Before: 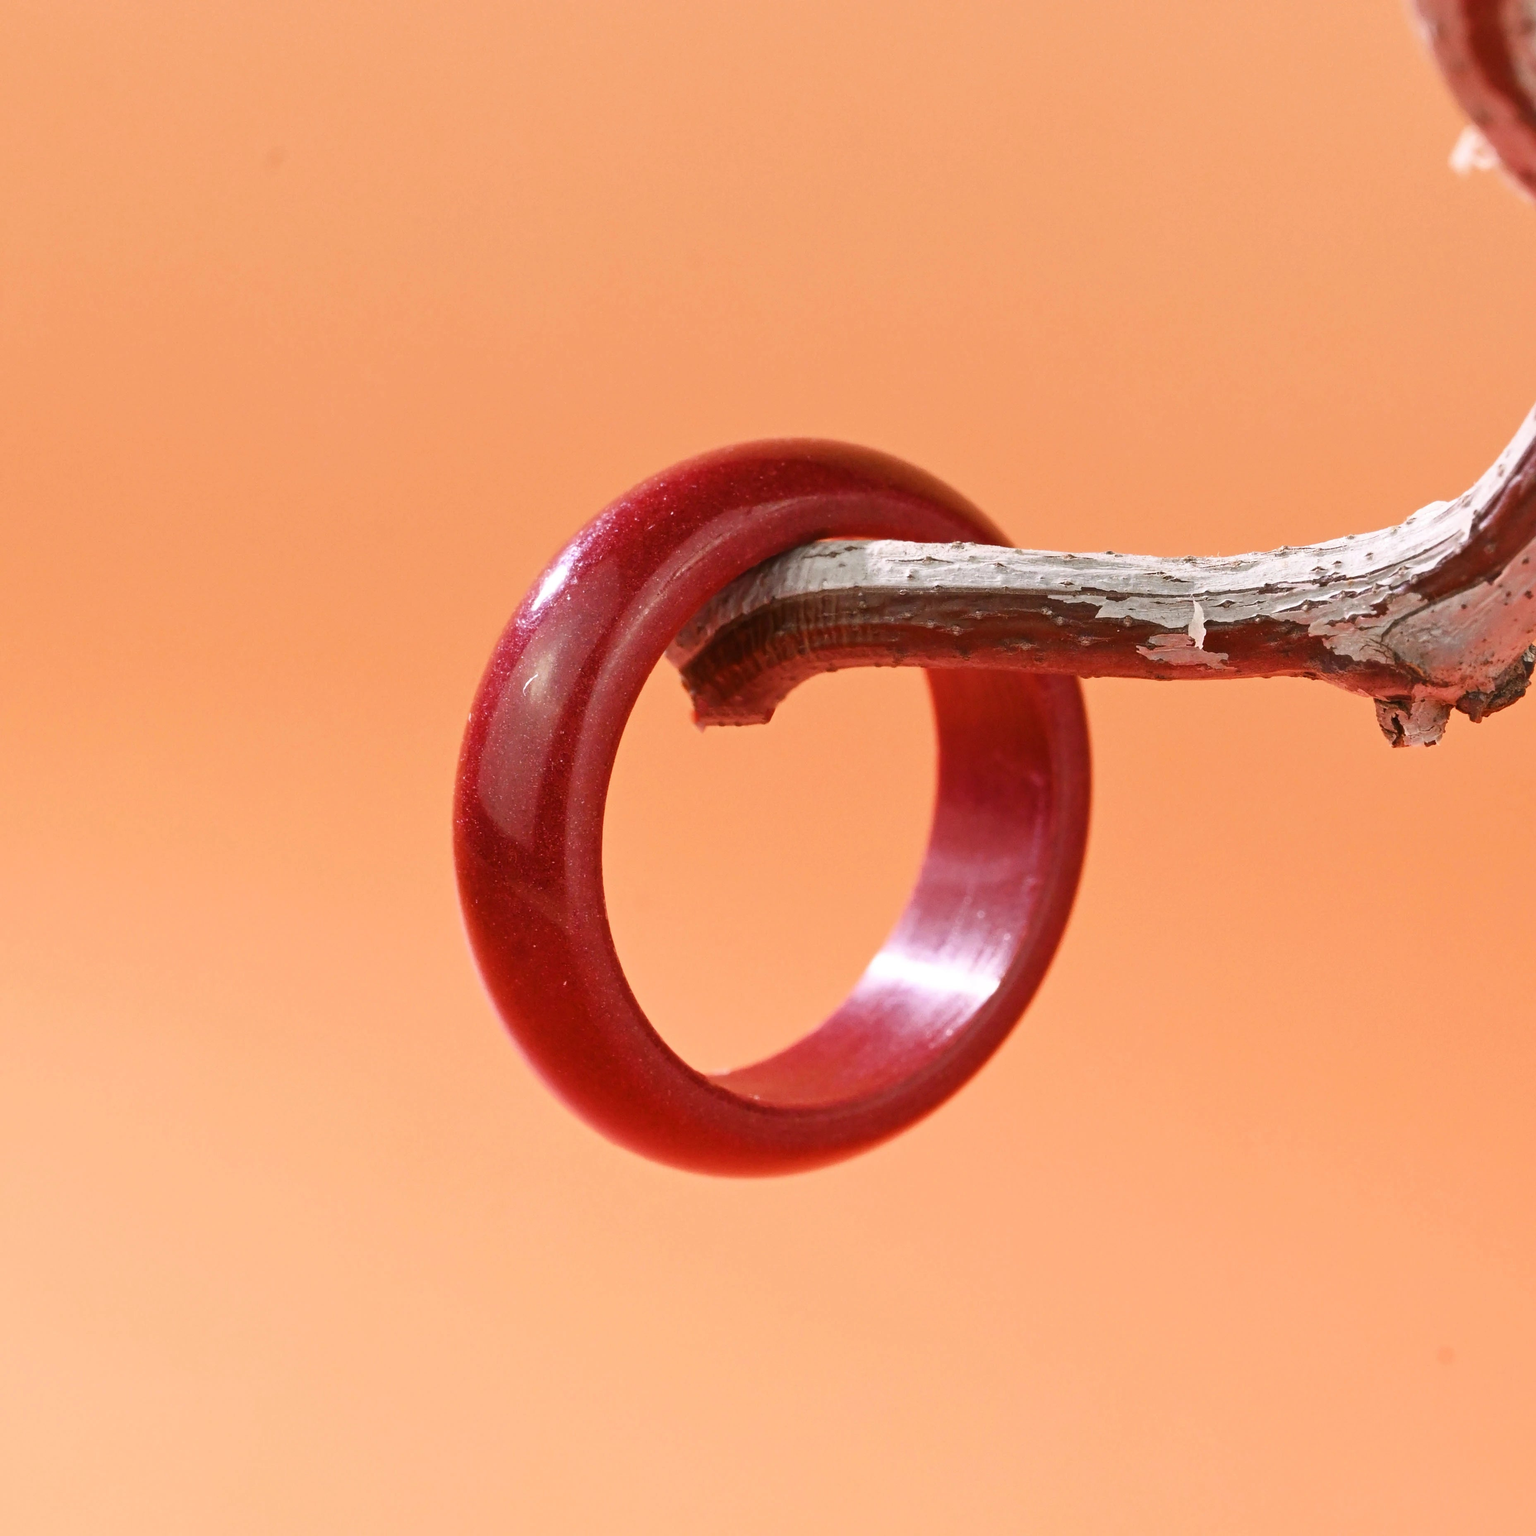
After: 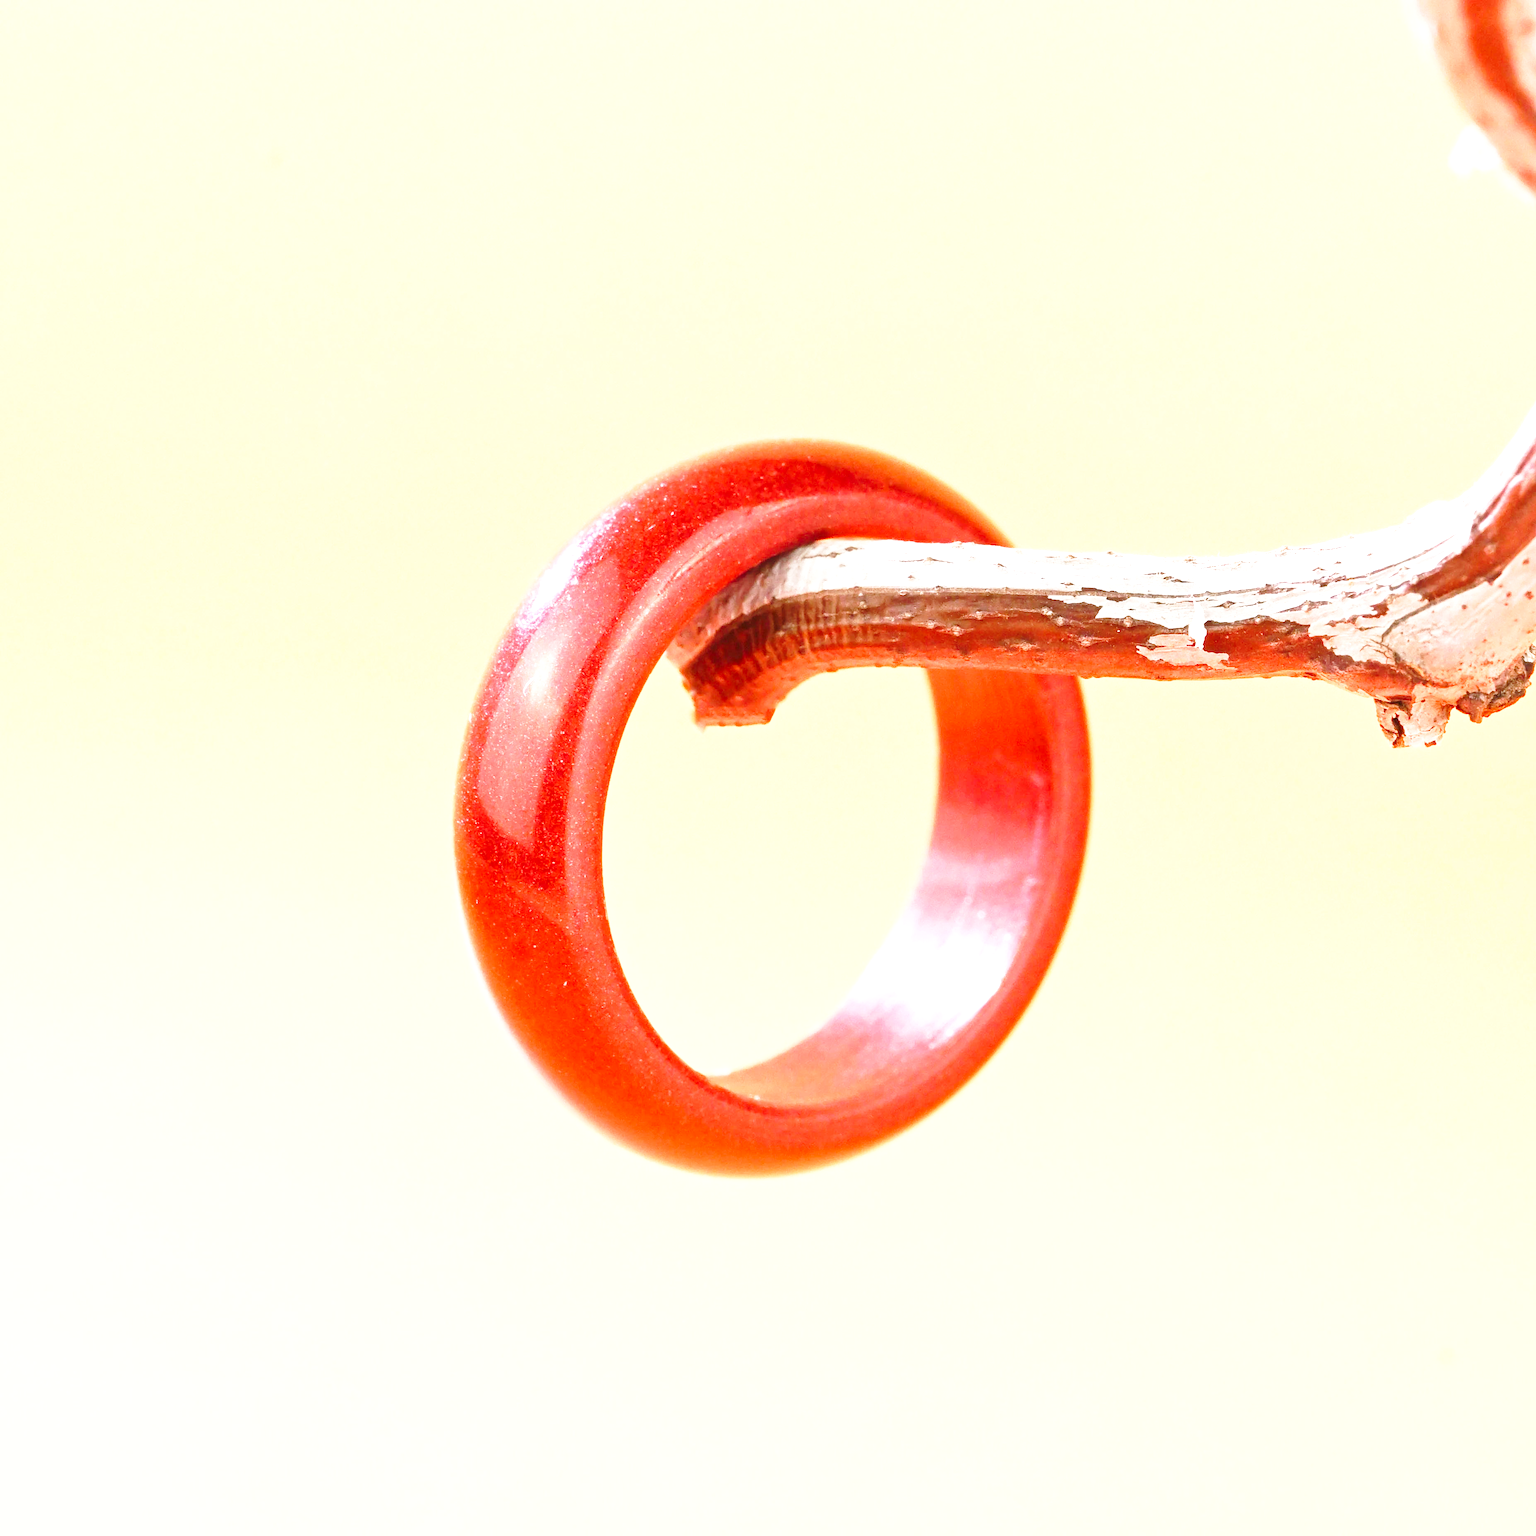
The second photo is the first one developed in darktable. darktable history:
base curve: curves: ch0 [(0, 0) (0.028, 0.03) (0.121, 0.232) (0.46, 0.748) (0.859, 0.968) (1, 1)], preserve colors none
exposure: exposure 1.48 EV, compensate highlight preservation false
